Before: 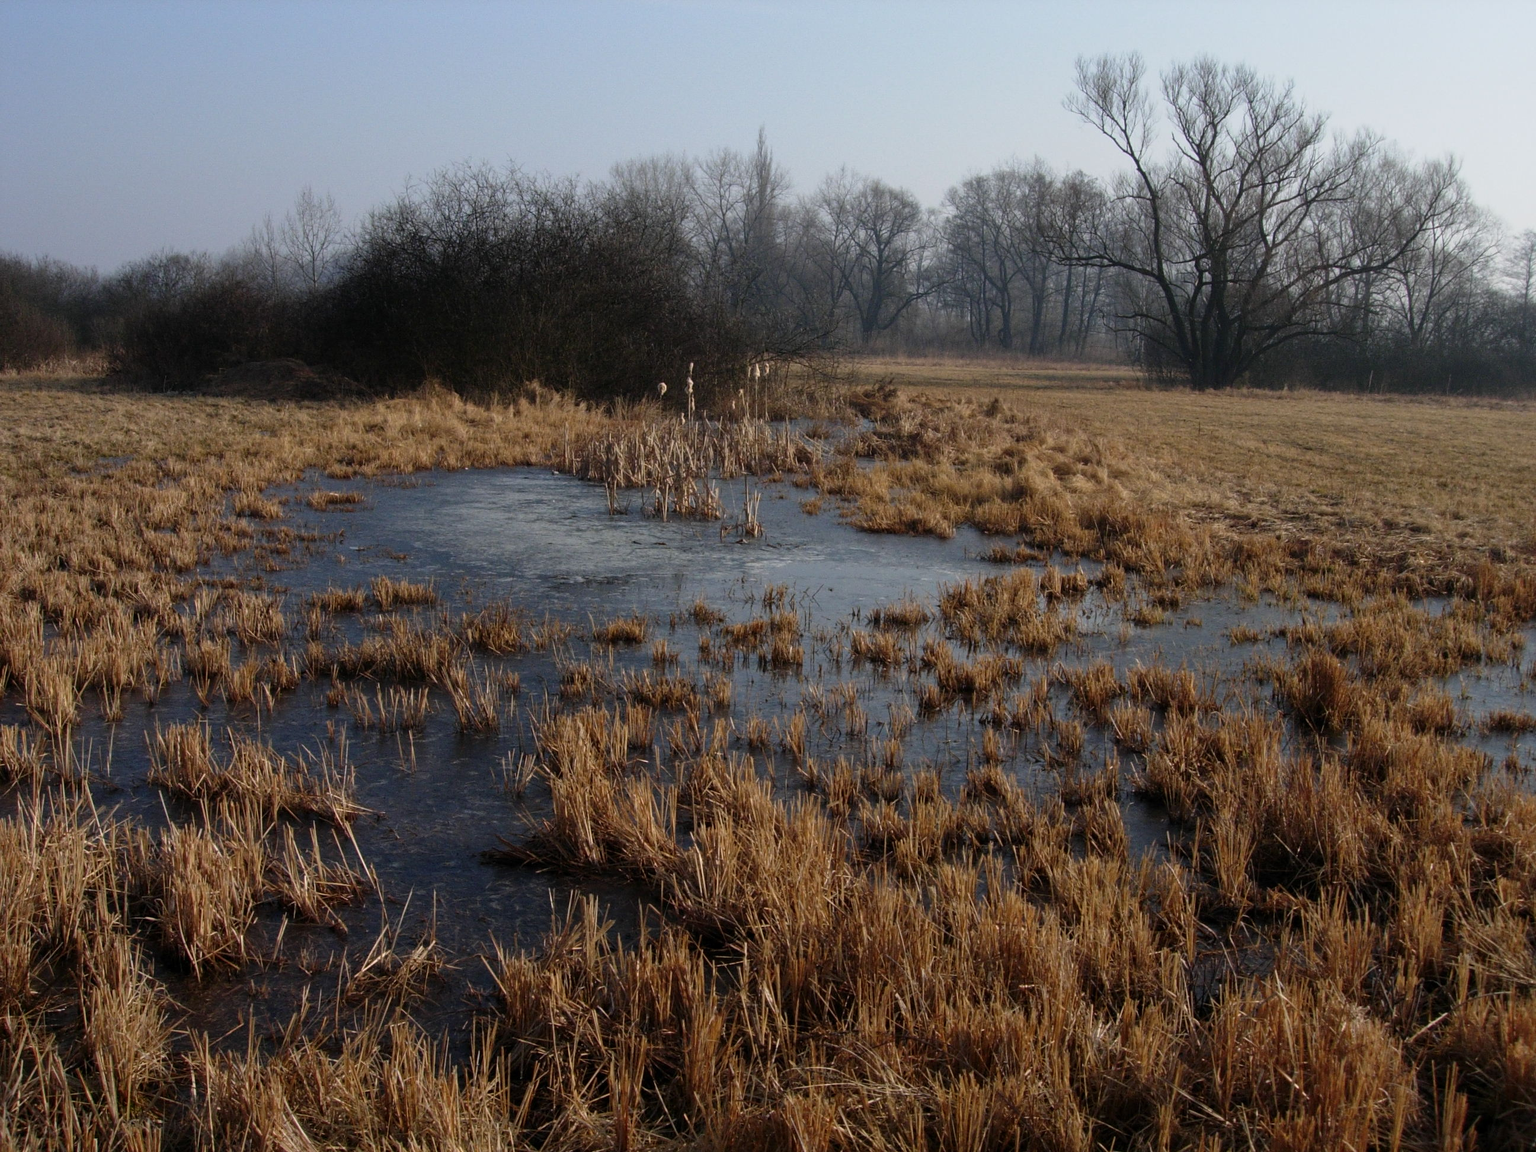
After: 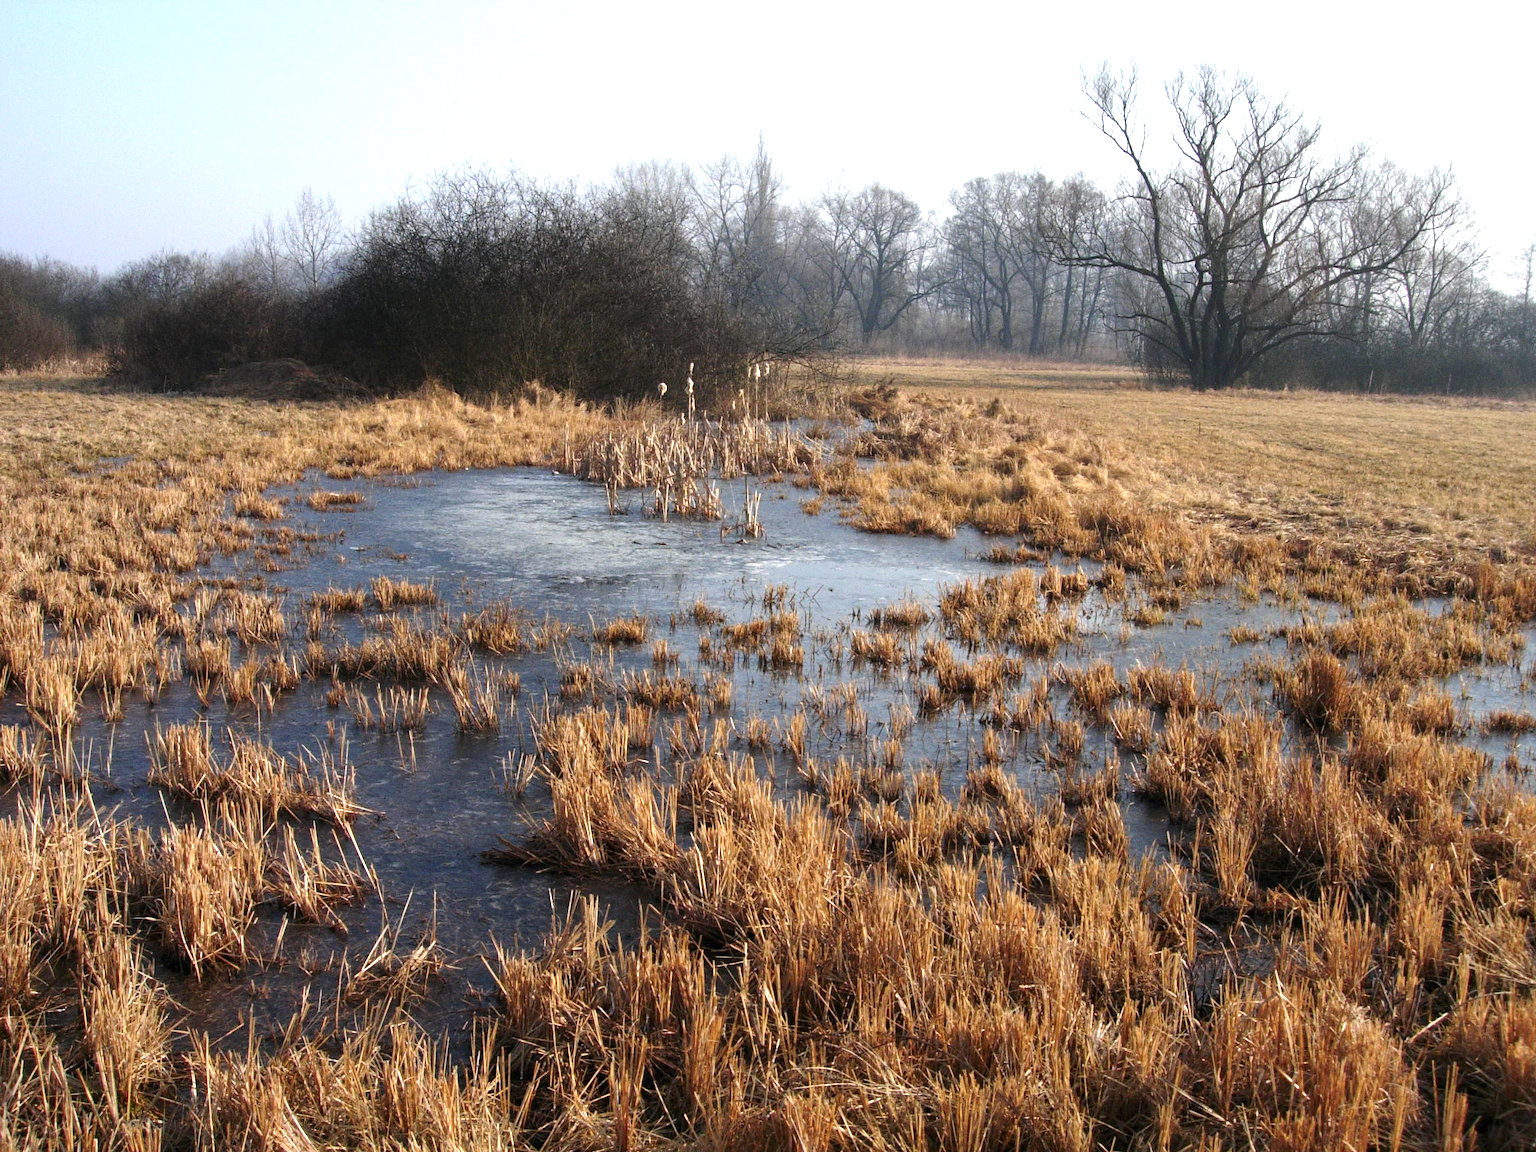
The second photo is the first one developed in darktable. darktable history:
exposure: black level correction 0, exposure 1.095 EV, compensate exposure bias true, compensate highlight preservation false
